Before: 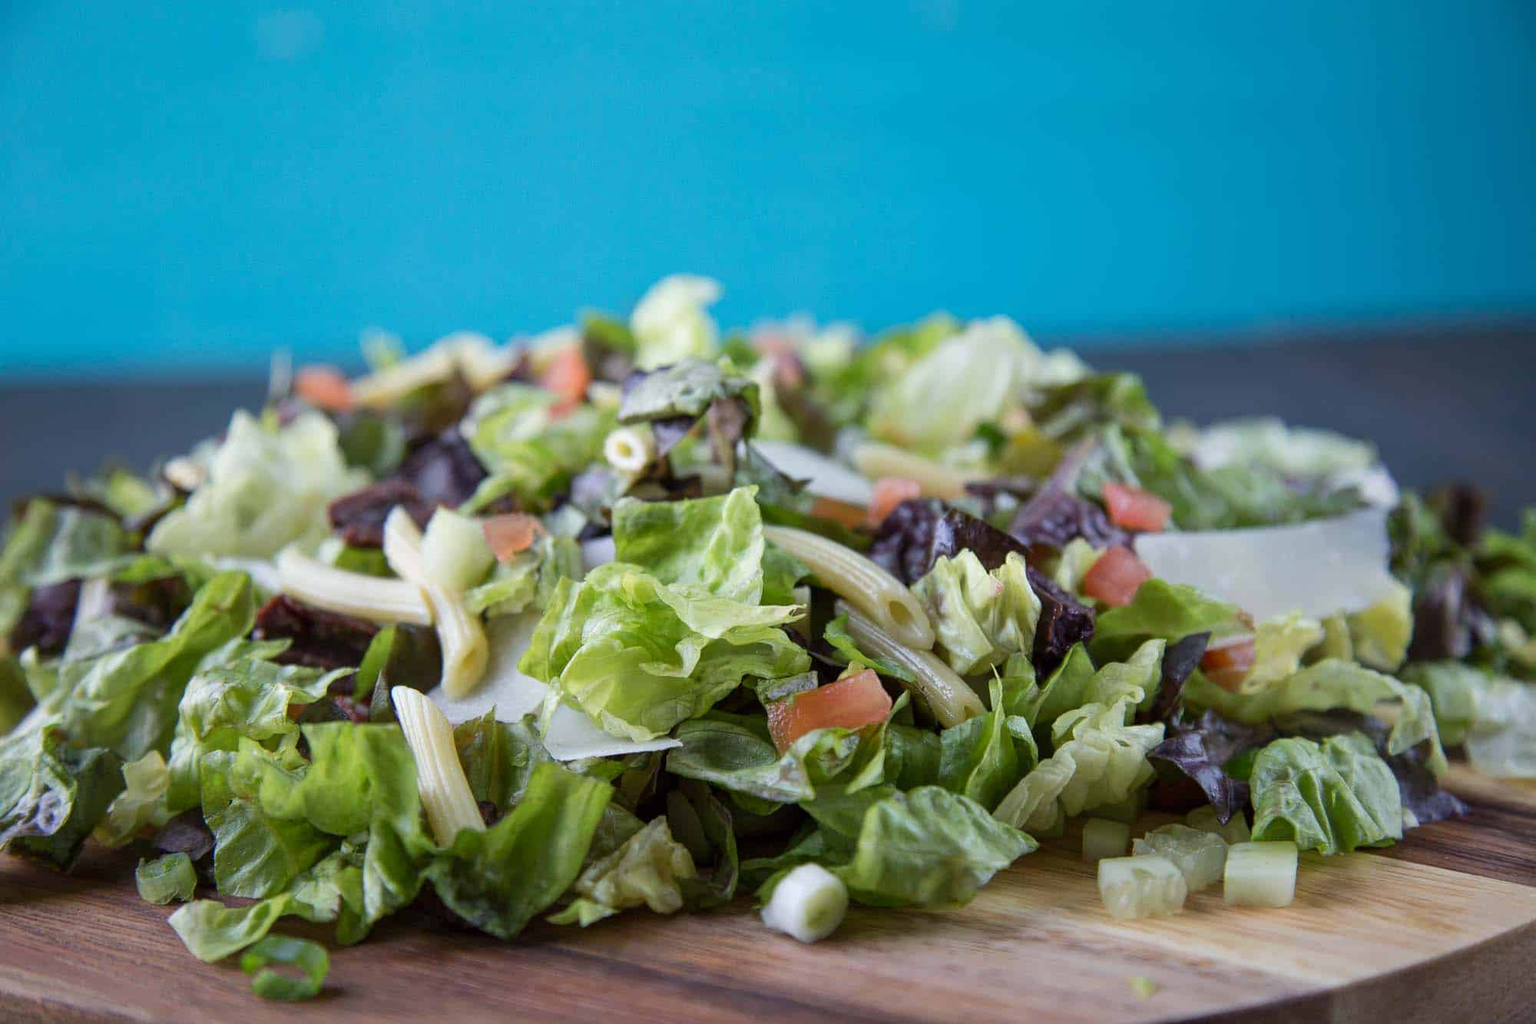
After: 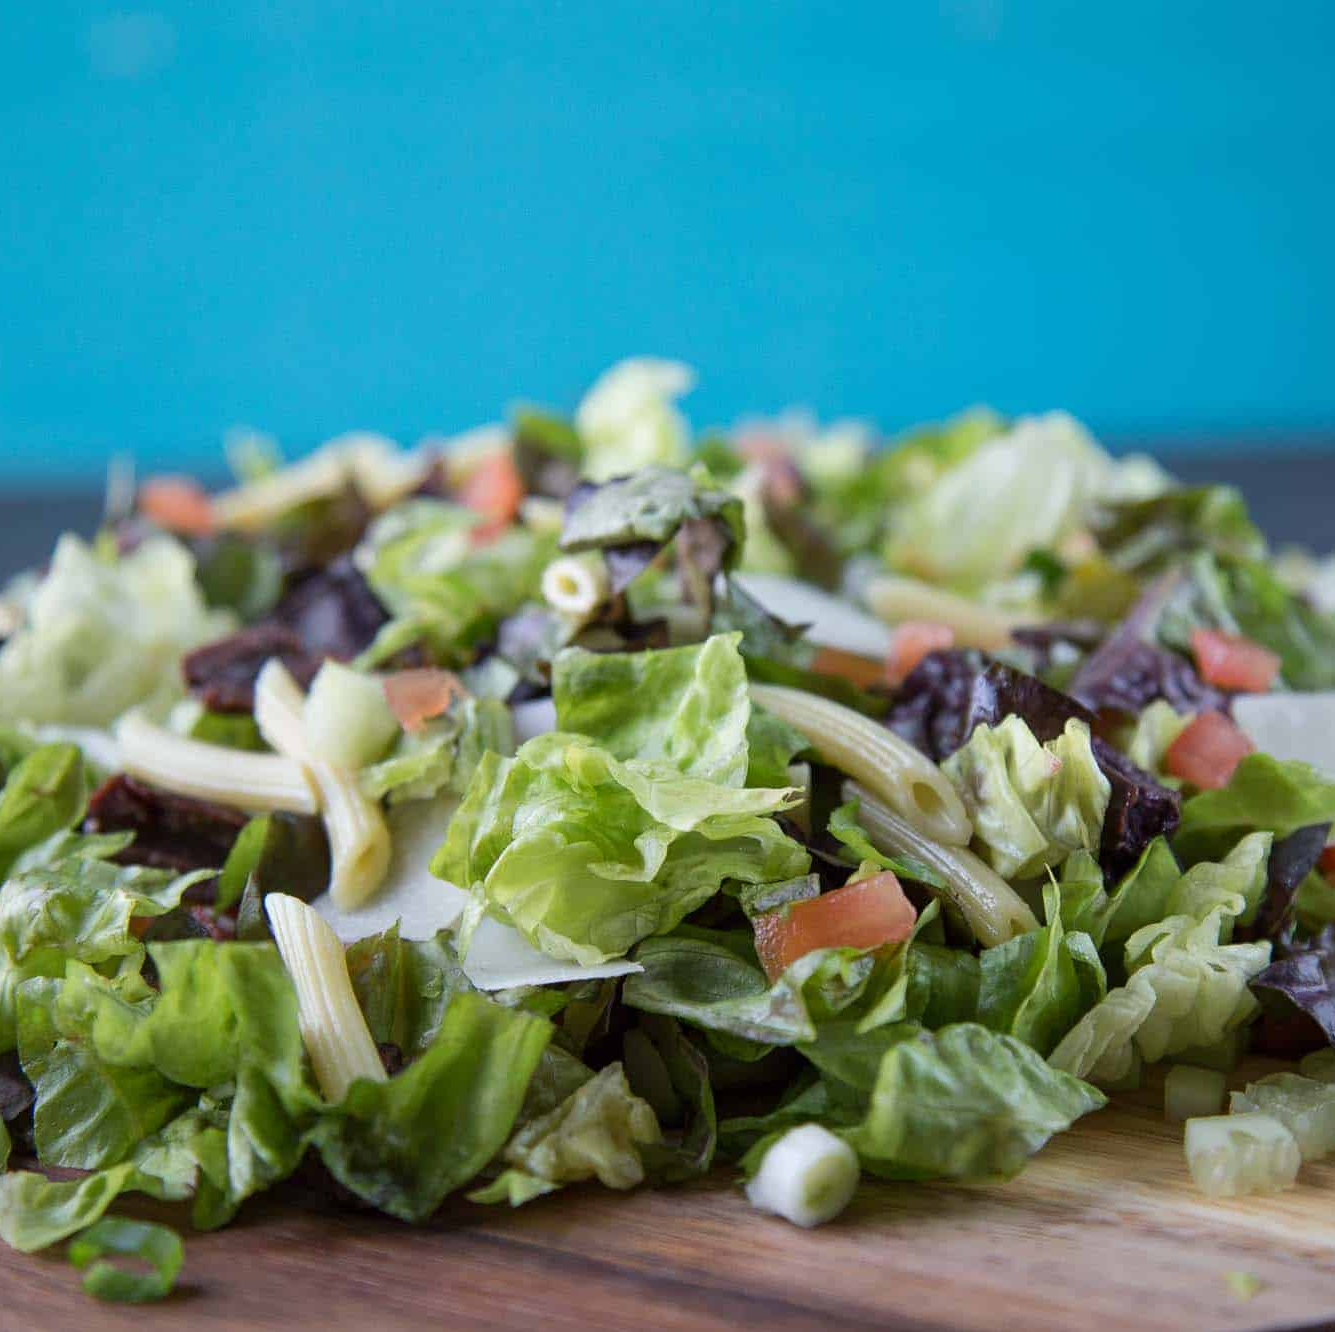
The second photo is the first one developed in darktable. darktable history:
base curve: preserve colors none
crop and rotate: left 12.293%, right 20.918%
